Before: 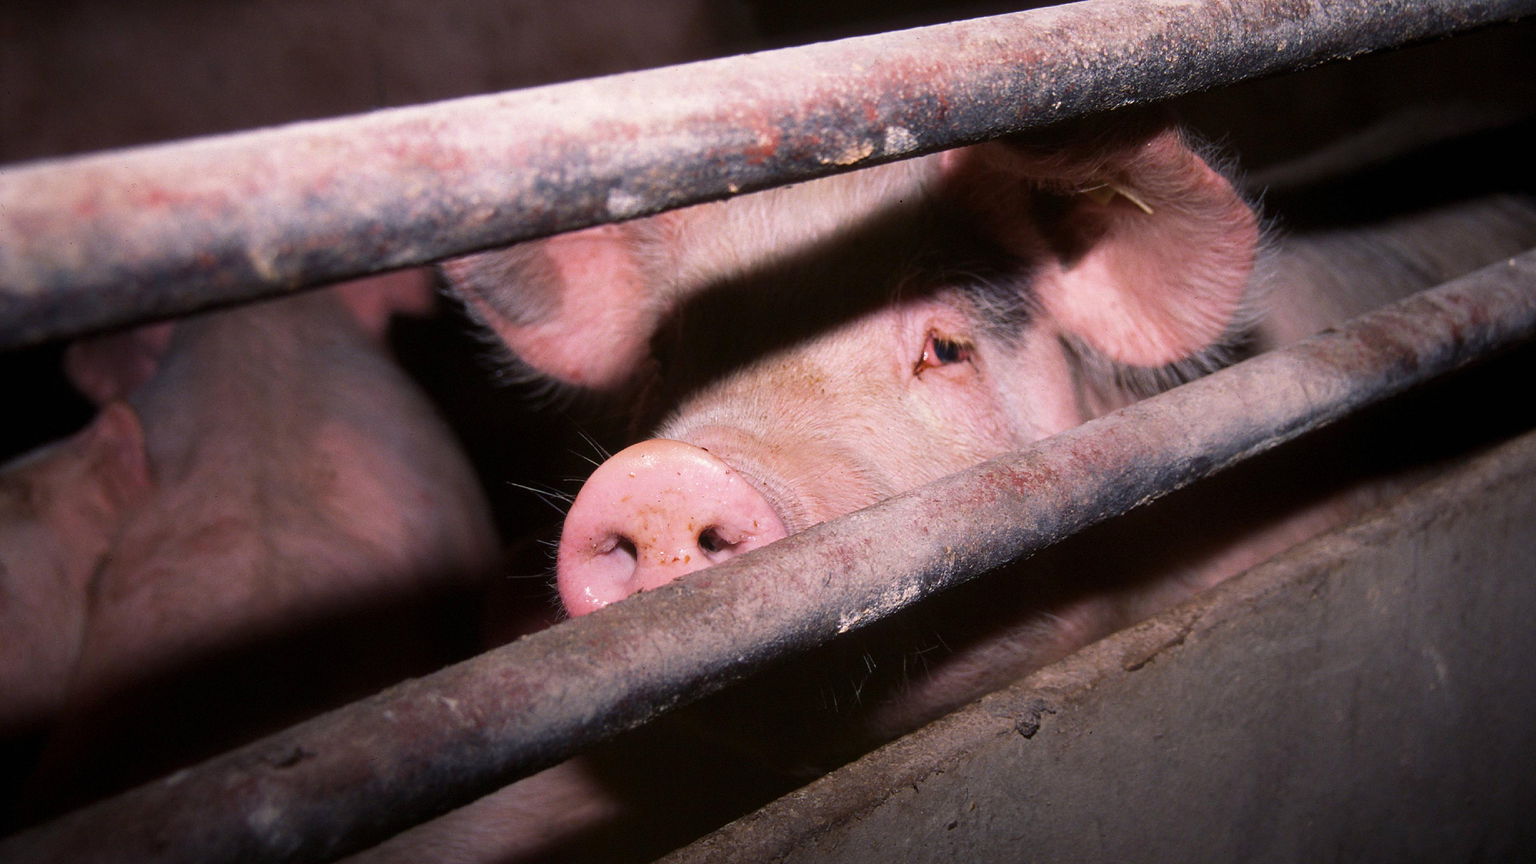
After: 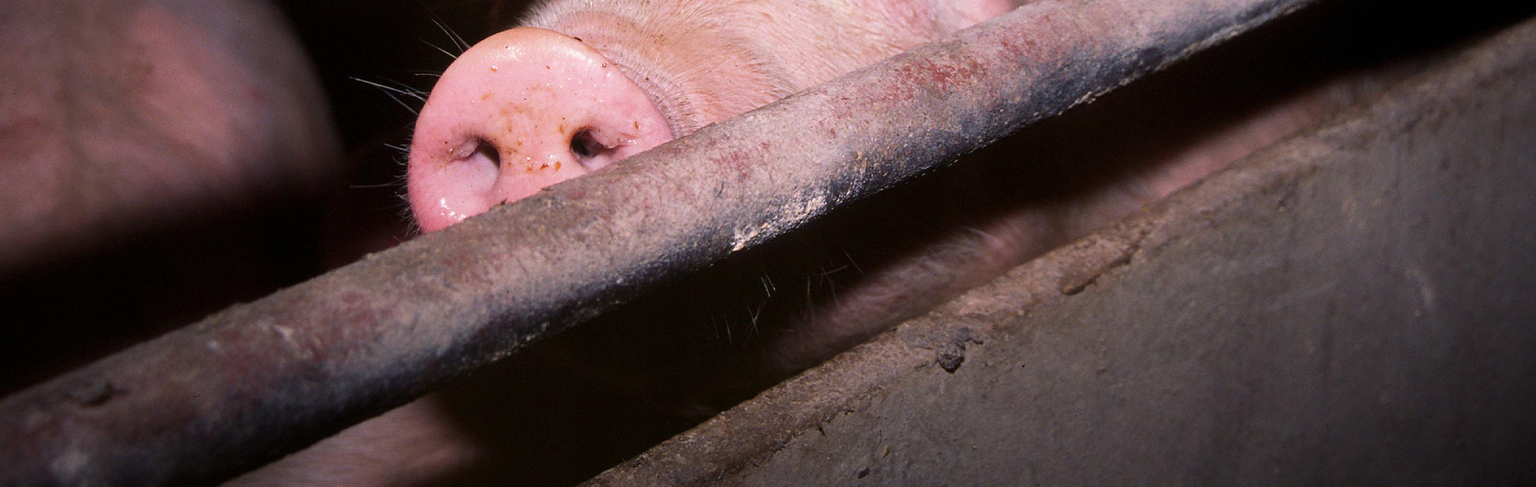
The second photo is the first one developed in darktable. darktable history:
crop and rotate: left 13.306%, top 48.129%, bottom 2.928%
